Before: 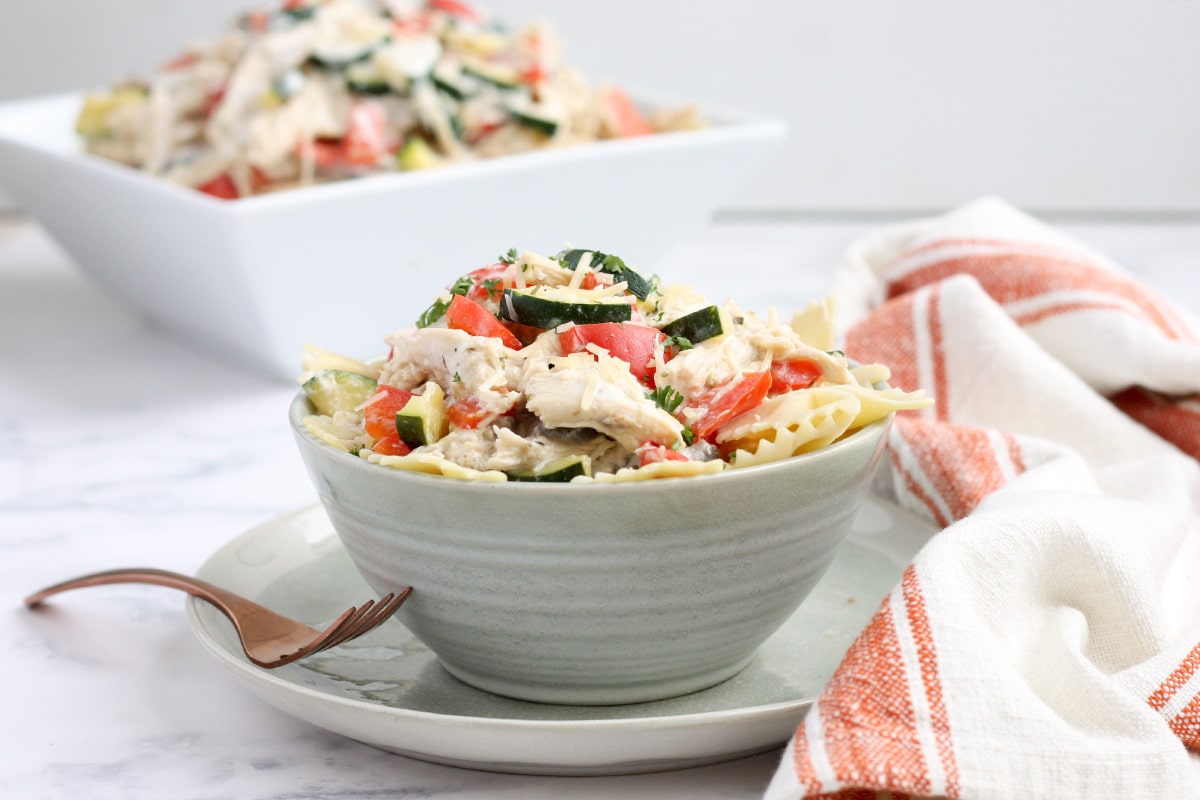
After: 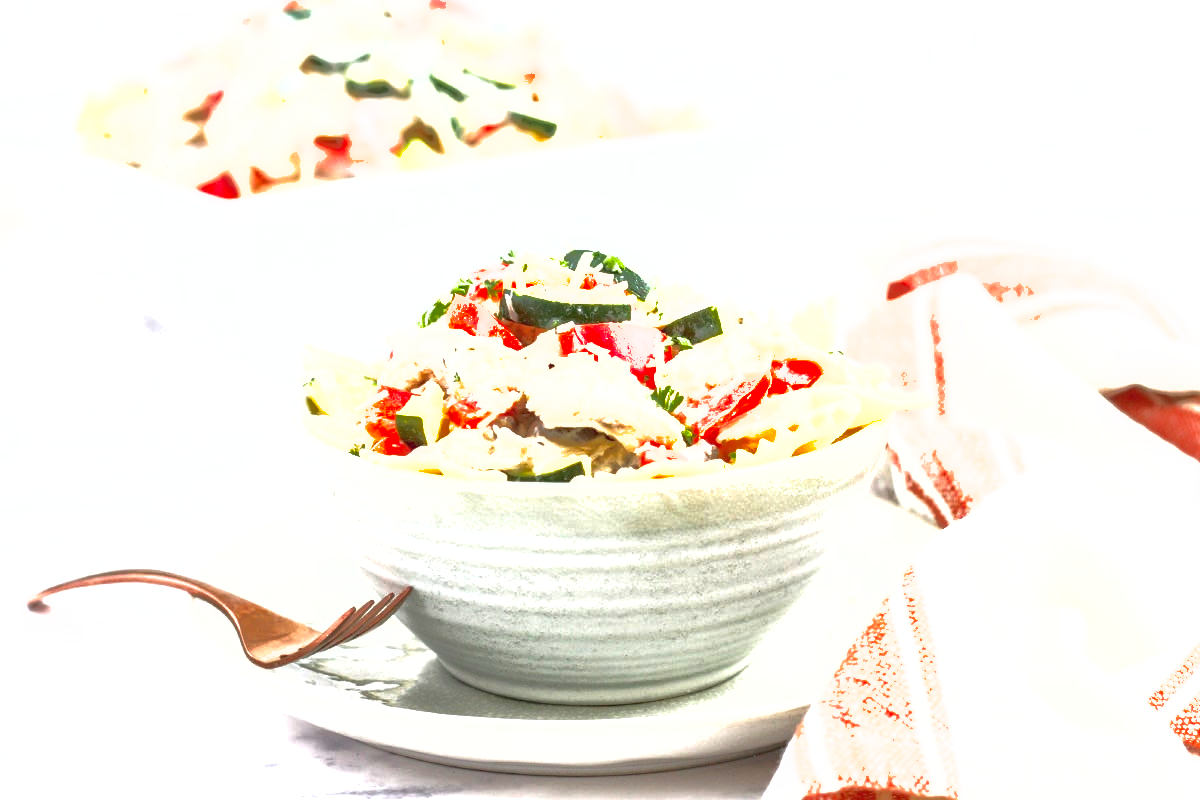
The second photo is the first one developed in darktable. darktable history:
shadows and highlights: on, module defaults
local contrast: on, module defaults
exposure: black level correction 0, exposure 1.625 EV, compensate exposure bias true, compensate highlight preservation false
